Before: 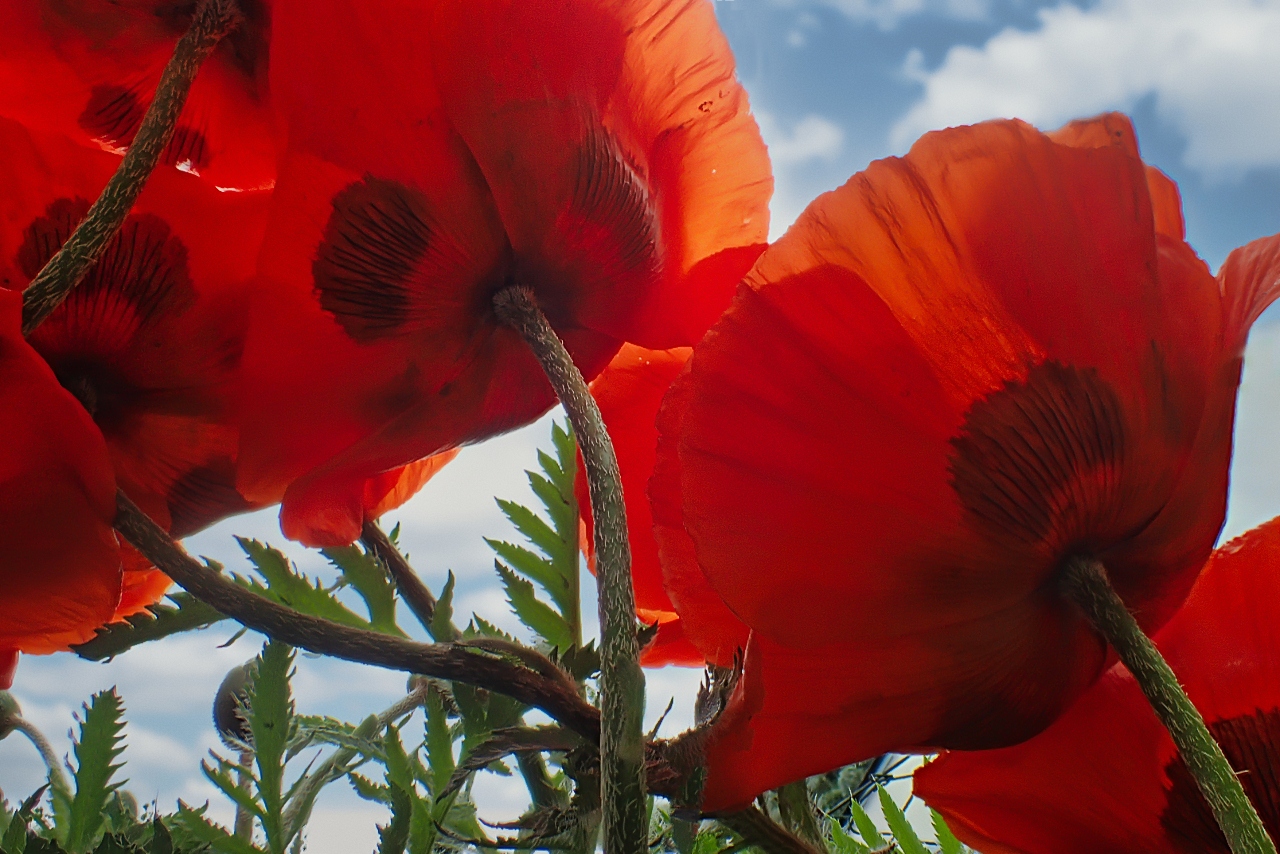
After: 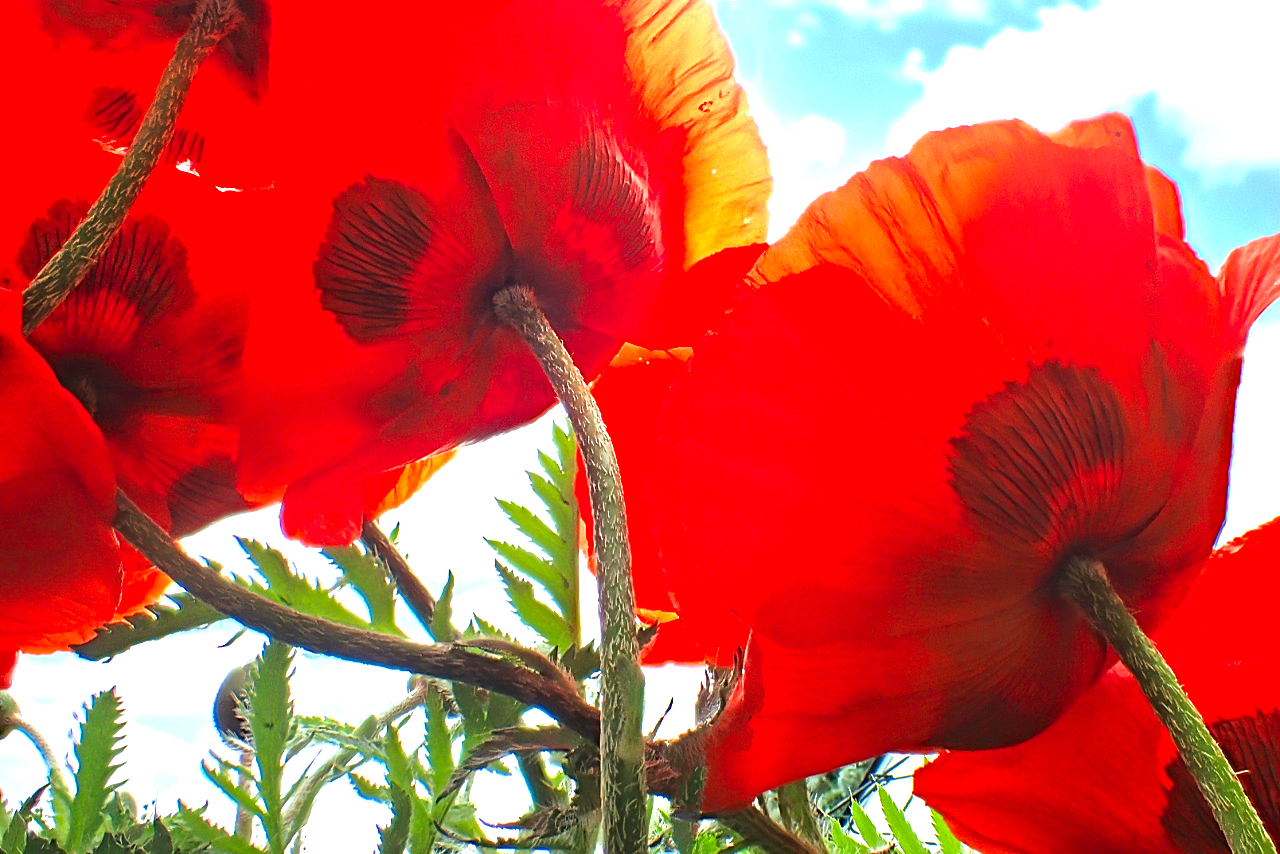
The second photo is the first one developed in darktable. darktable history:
haze removal: strength 0.291, distance 0.254, compatibility mode true, adaptive false
exposure: black level correction 0, exposure 1.904 EV, compensate highlight preservation false
contrast brightness saturation: saturation 0.1
